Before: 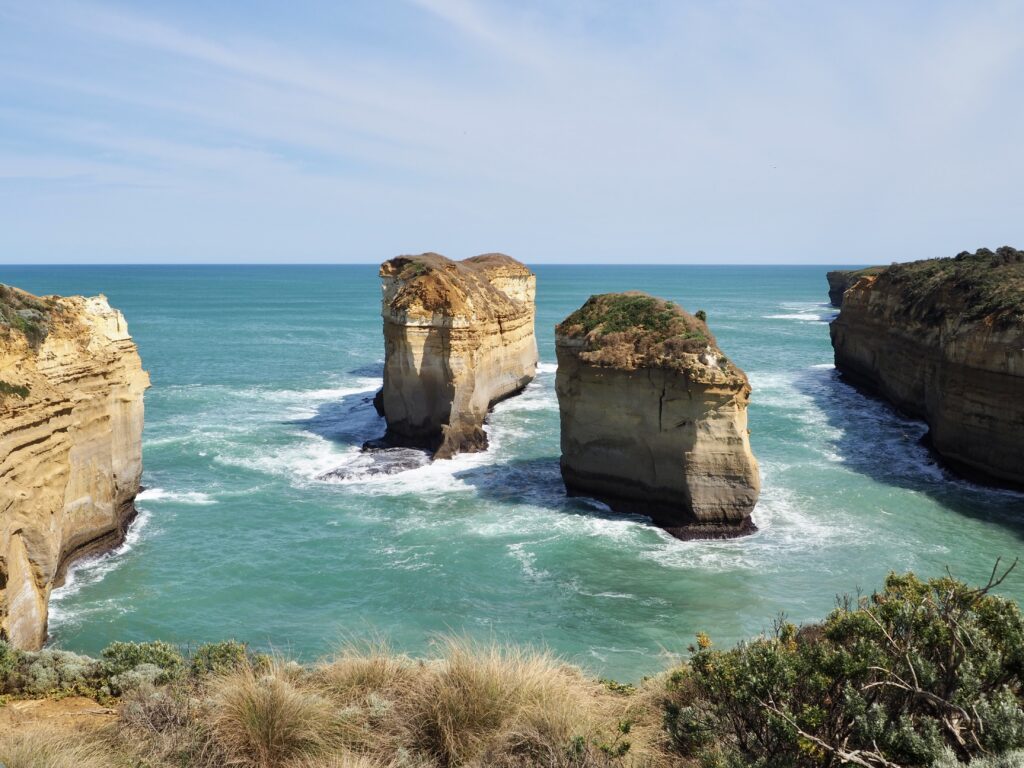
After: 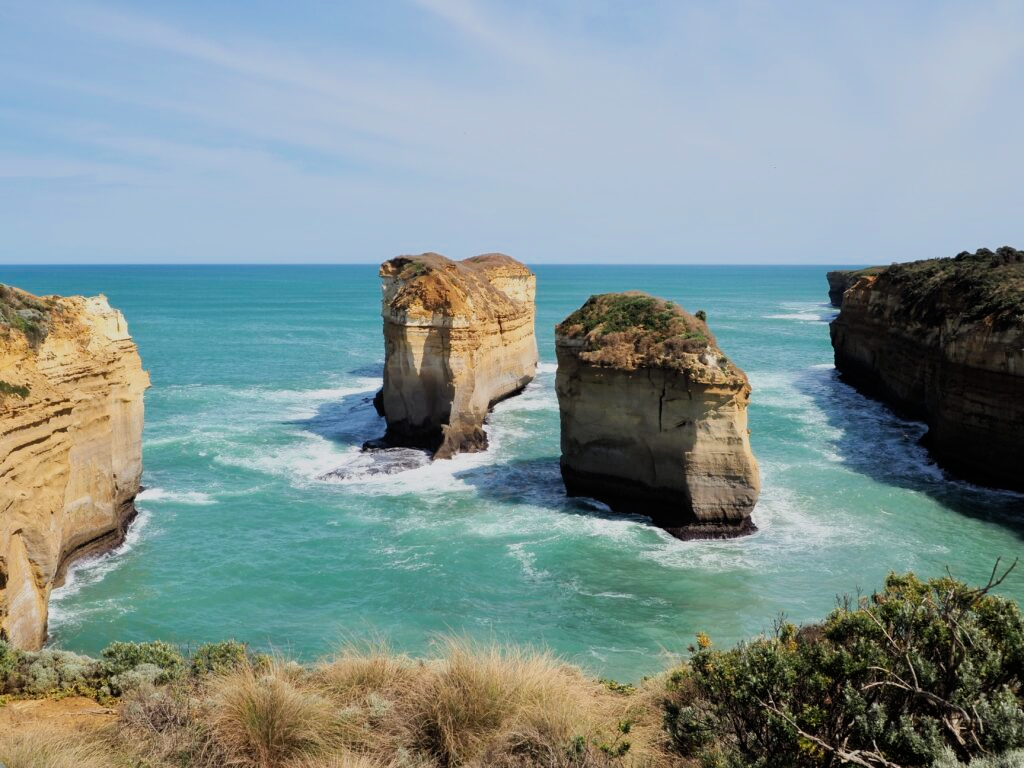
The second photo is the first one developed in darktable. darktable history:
contrast equalizer: octaves 7, y [[0.6 ×6], [0.55 ×6], [0 ×6], [0 ×6], [0 ×6]], mix -0.2
filmic rgb: threshold 3 EV, hardness 4.17, latitude 50%, contrast 1.1, preserve chrominance max RGB, color science v6 (2022), contrast in shadows safe, contrast in highlights safe, enable highlight reconstruction true
